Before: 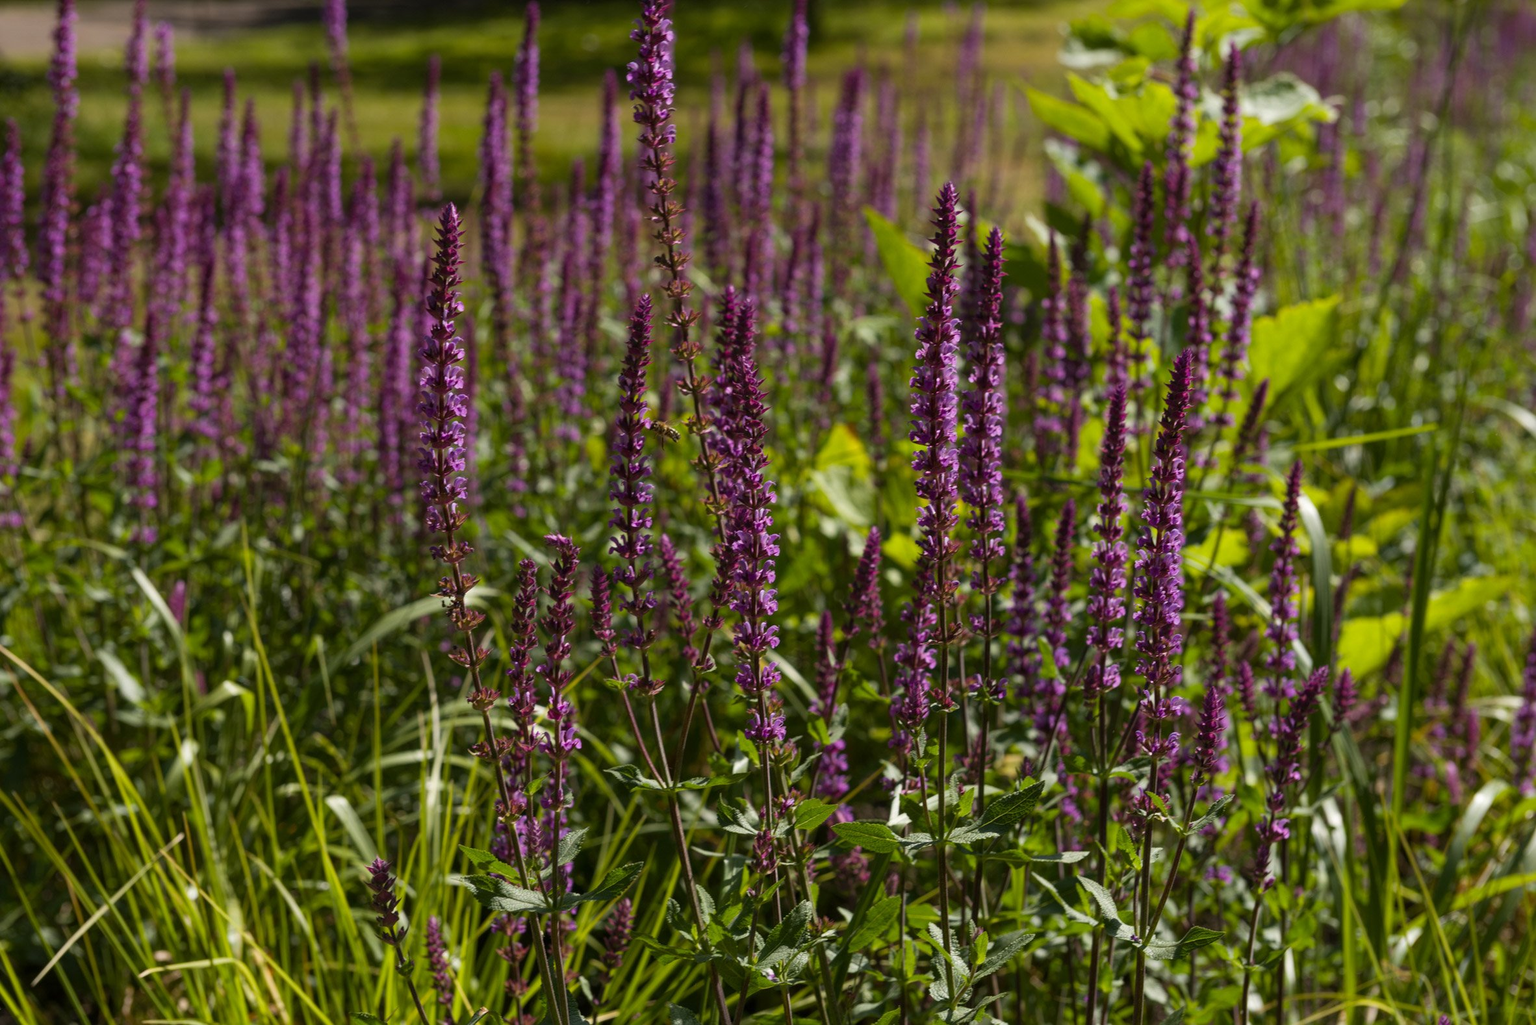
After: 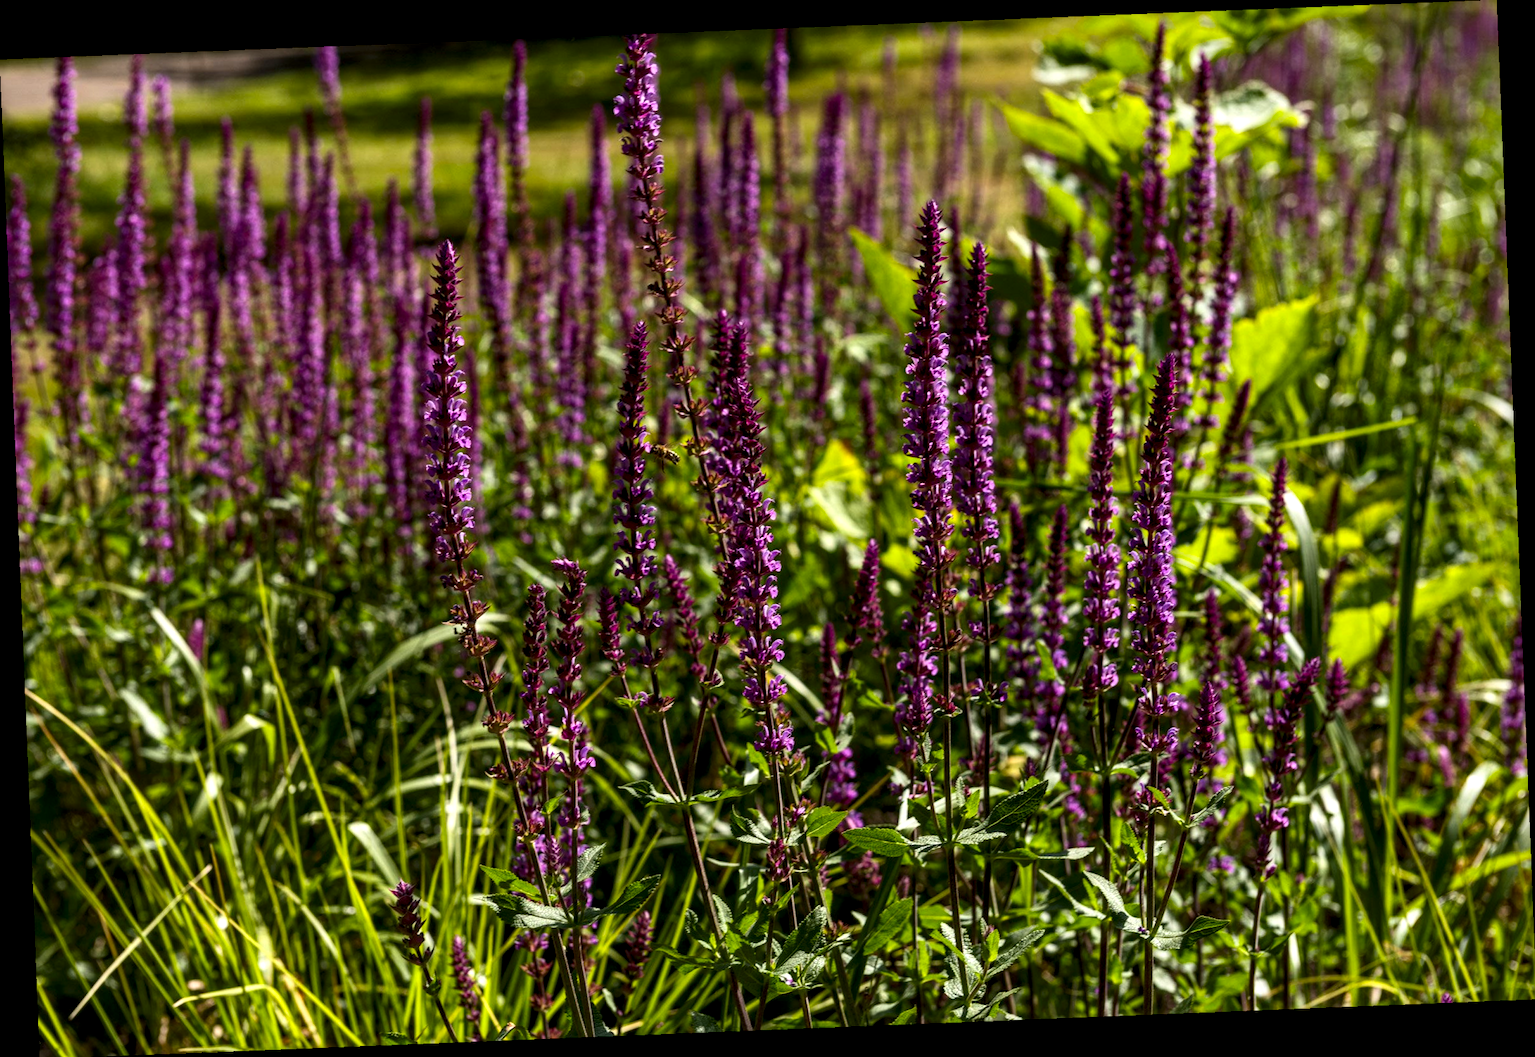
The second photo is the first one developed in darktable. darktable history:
local contrast: highlights 60%, shadows 60%, detail 160%
rotate and perspective: rotation -2.29°, automatic cropping off
crop: bottom 0.071%
contrast brightness saturation: contrast 0.18, saturation 0.3
